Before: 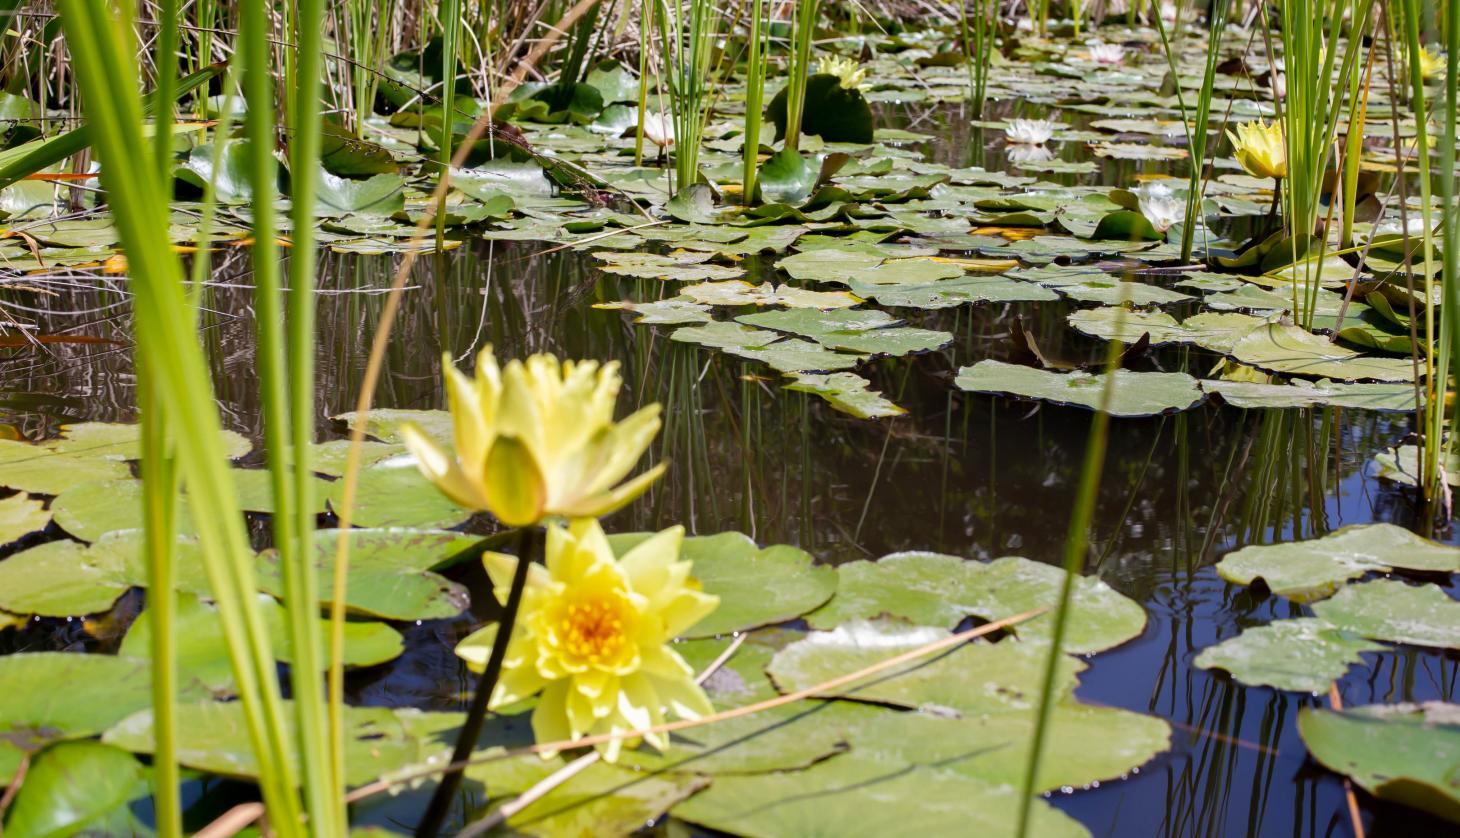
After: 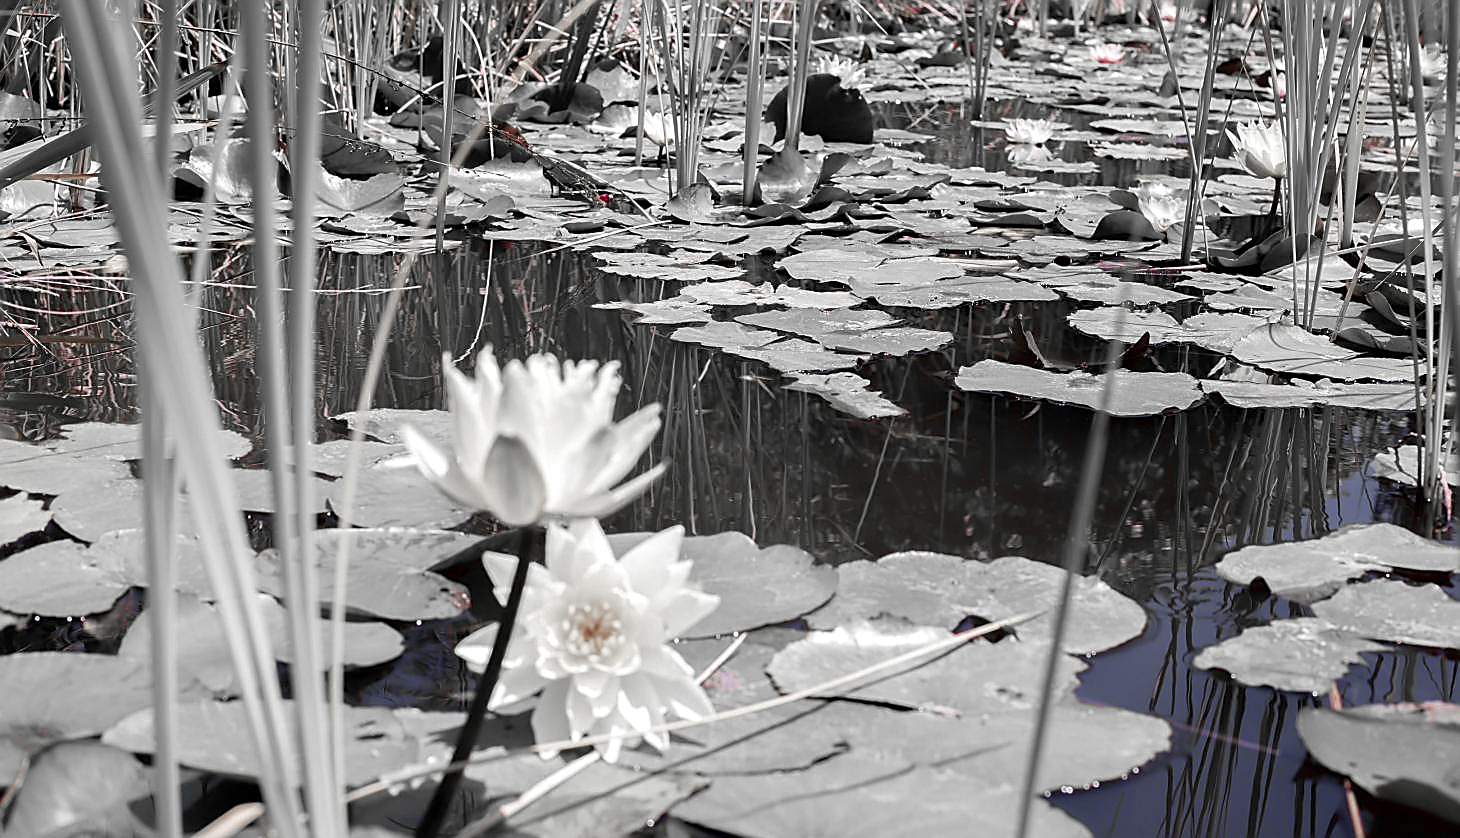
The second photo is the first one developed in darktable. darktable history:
levels: levels [0, 0.499, 1]
exposure: exposure 0.15 EV, compensate highlight preservation false
tone equalizer: on, module defaults
sharpen: radius 1.4, amount 1.25, threshold 0.7
color zones: curves: ch0 [(0, 0.278) (0.143, 0.5) (0.286, 0.5) (0.429, 0.5) (0.571, 0.5) (0.714, 0.5) (0.857, 0.5) (1, 0.5)]; ch1 [(0, 1) (0.143, 0.165) (0.286, 0) (0.429, 0) (0.571, 0) (0.714, 0) (0.857, 0.5) (1, 0.5)]; ch2 [(0, 0.508) (0.143, 0.5) (0.286, 0.5) (0.429, 0.5) (0.571, 0.5) (0.714, 0.5) (0.857, 0.5) (1, 0.5)]
